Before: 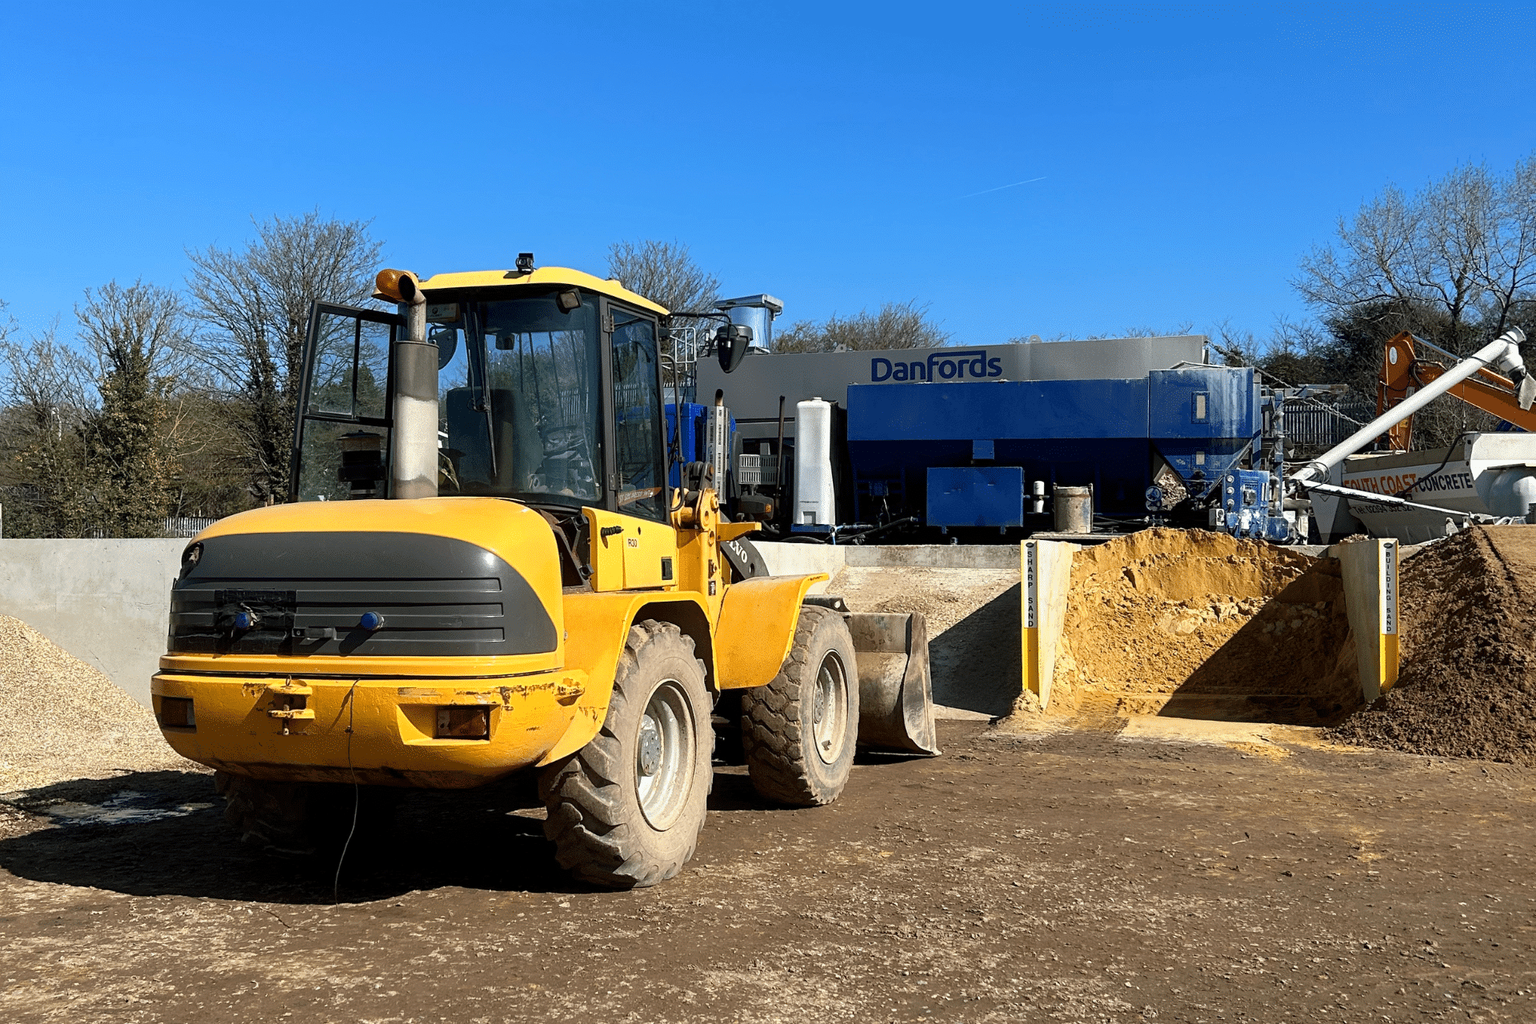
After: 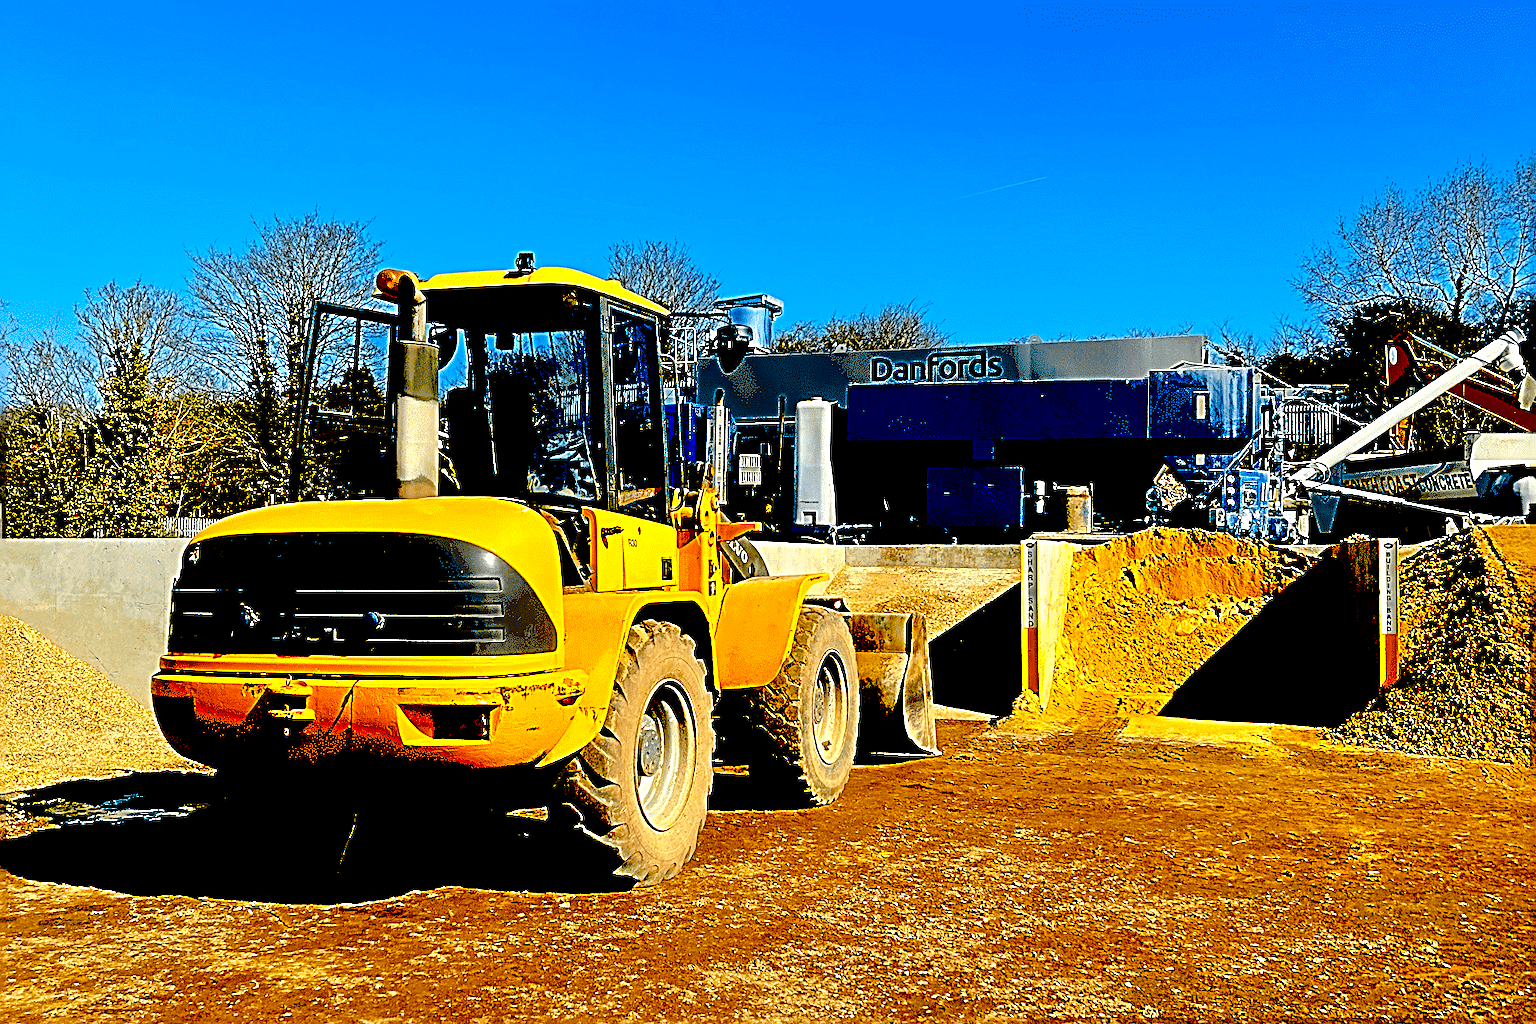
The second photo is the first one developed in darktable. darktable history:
sharpen: radius 2.991, amount 0.763
exposure: black level correction 0.1, exposure -0.083 EV, compensate highlight preservation false
color balance rgb: highlights gain › luminance 5.564%, highlights gain › chroma 1.328%, highlights gain › hue 90.28°, perceptual saturation grading › global saturation 29.896%, perceptual brilliance grading › mid-tones 10.039%, perceptual brilliance grading › shadows 15.111%
tone equalizer: -7 EV 0.16 EV, -6 EV 0.625 EV, -5 EV 1.13 EV, -4 EV 1.31 EV, -3 EV 1.15 EV, -2 EV 0.6 EV, -1 EV 0.154 EV
color zones: curves: ch0 [(0.224, 0.526) (0.75, 0.5)]; ch1 [(0.055, 0.526) (0.224, 0.761) (0.377, 0.526) (0.75, 0.5)]
